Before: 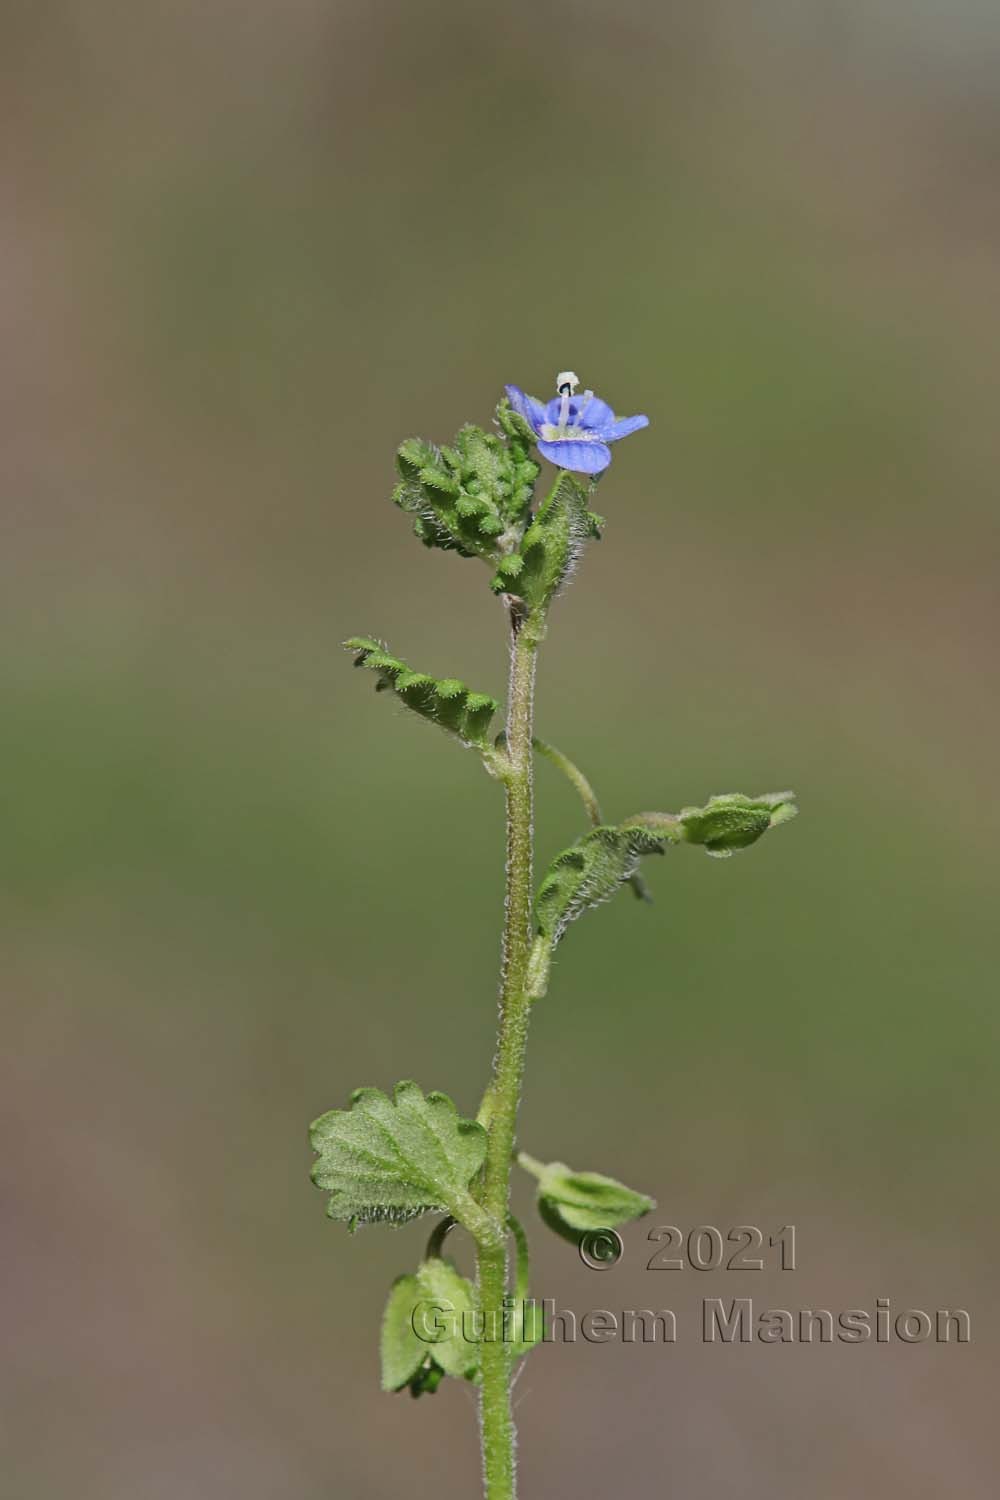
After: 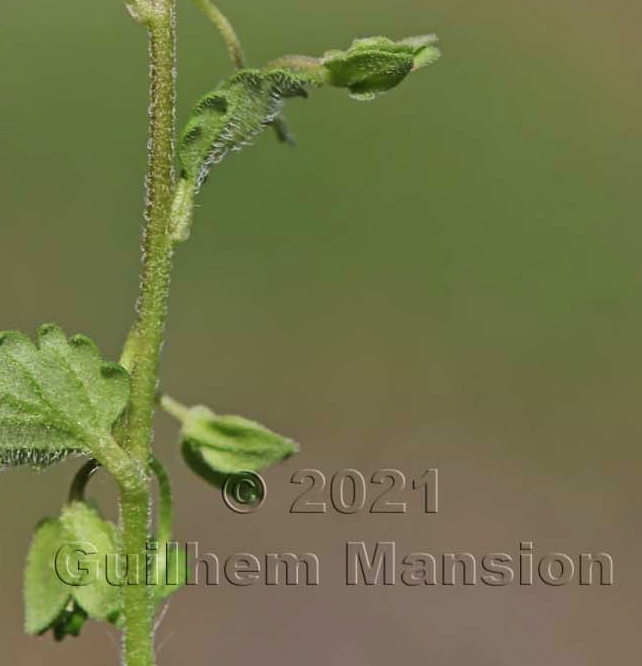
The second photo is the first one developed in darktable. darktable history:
crop and rotate: left 35.732%, top 50.587%, bottom 4.999%
velvia: on, module defaults
